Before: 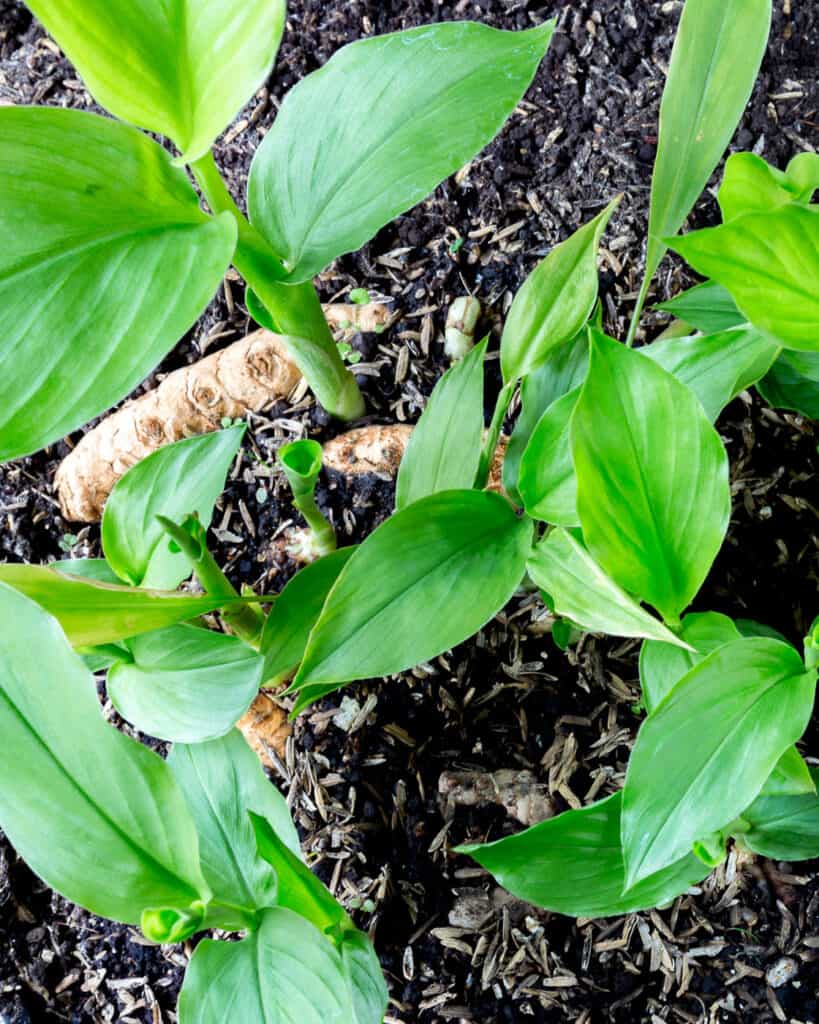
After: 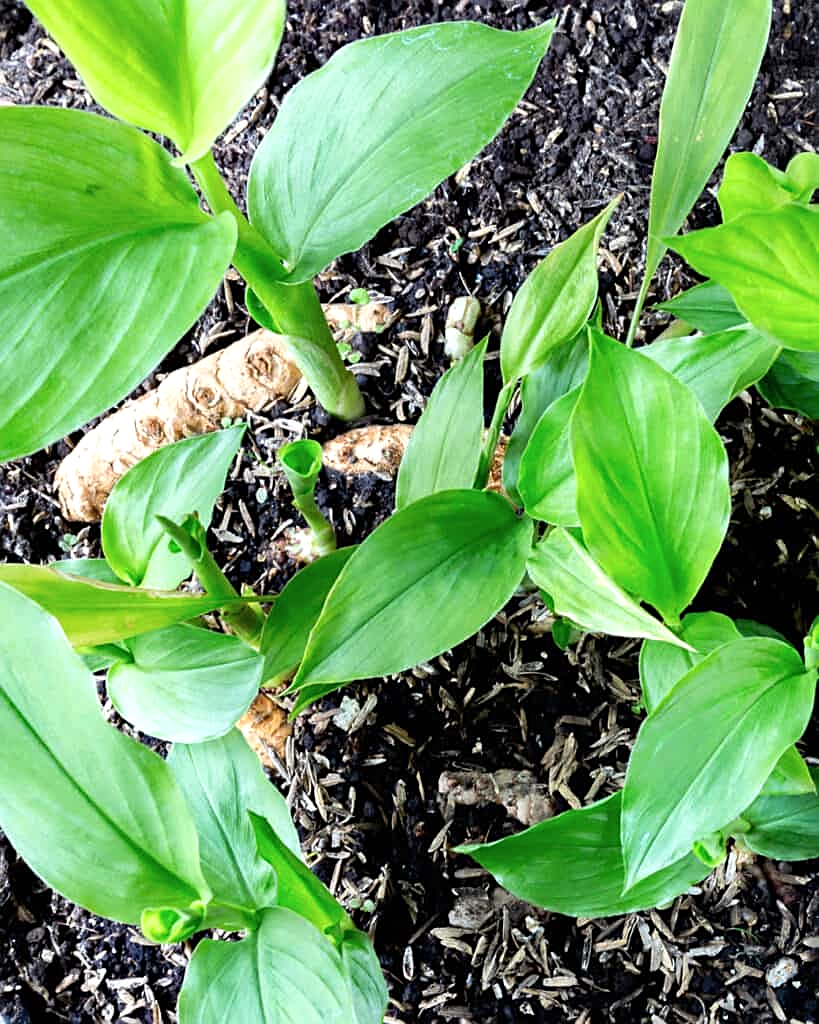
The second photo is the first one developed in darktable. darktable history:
shadows and highlights: radius 44.78, white point adjustment 6.64, compress 79.65%, highlights color adjustment 78.42%, soften with gaussian
sharpen: on, module defaults
